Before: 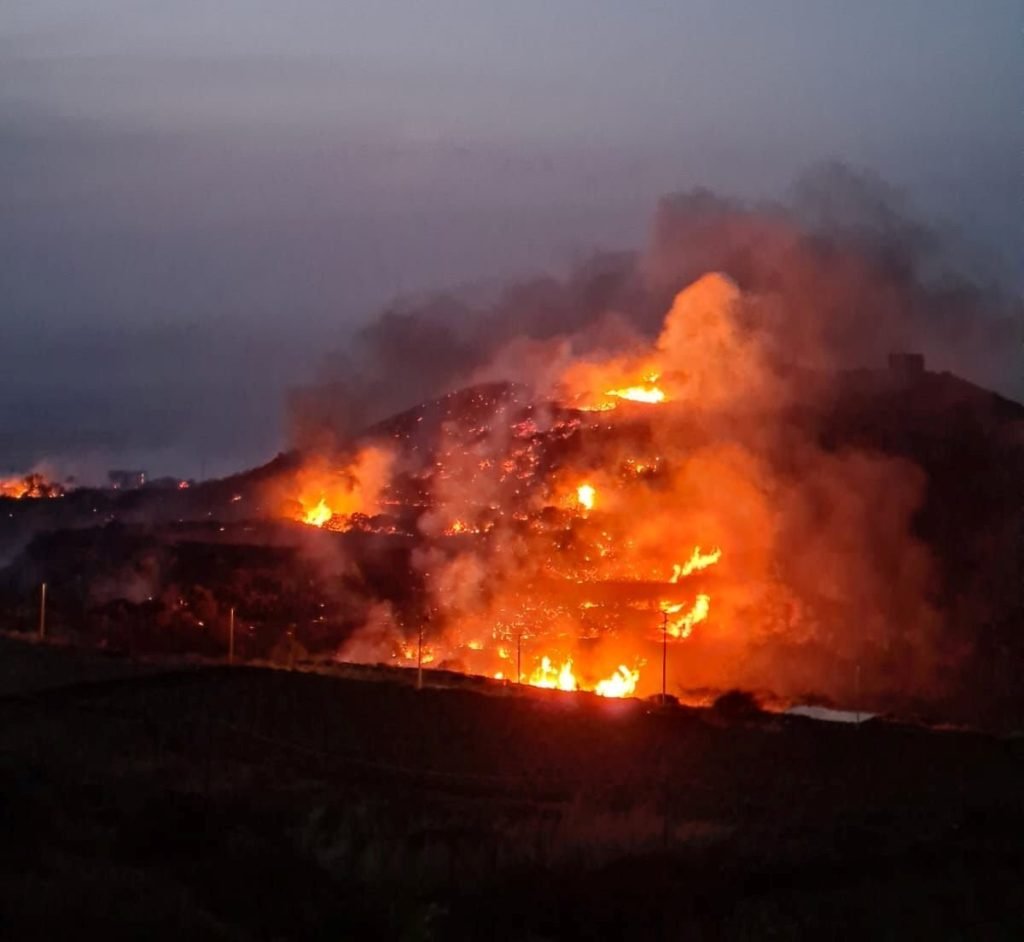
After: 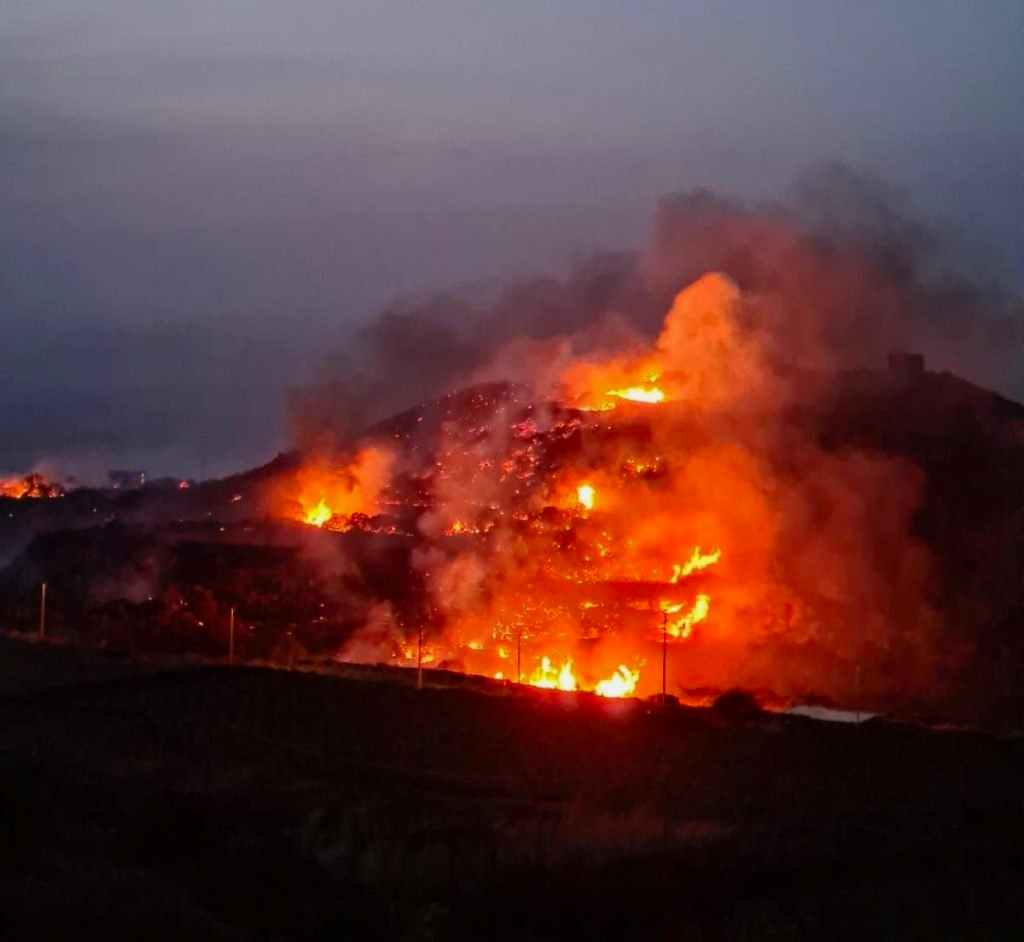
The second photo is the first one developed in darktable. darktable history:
exposure: exposure -0.175 EV, compensate highlight preservation false
contrast brightness saturation: saturation 0.178
